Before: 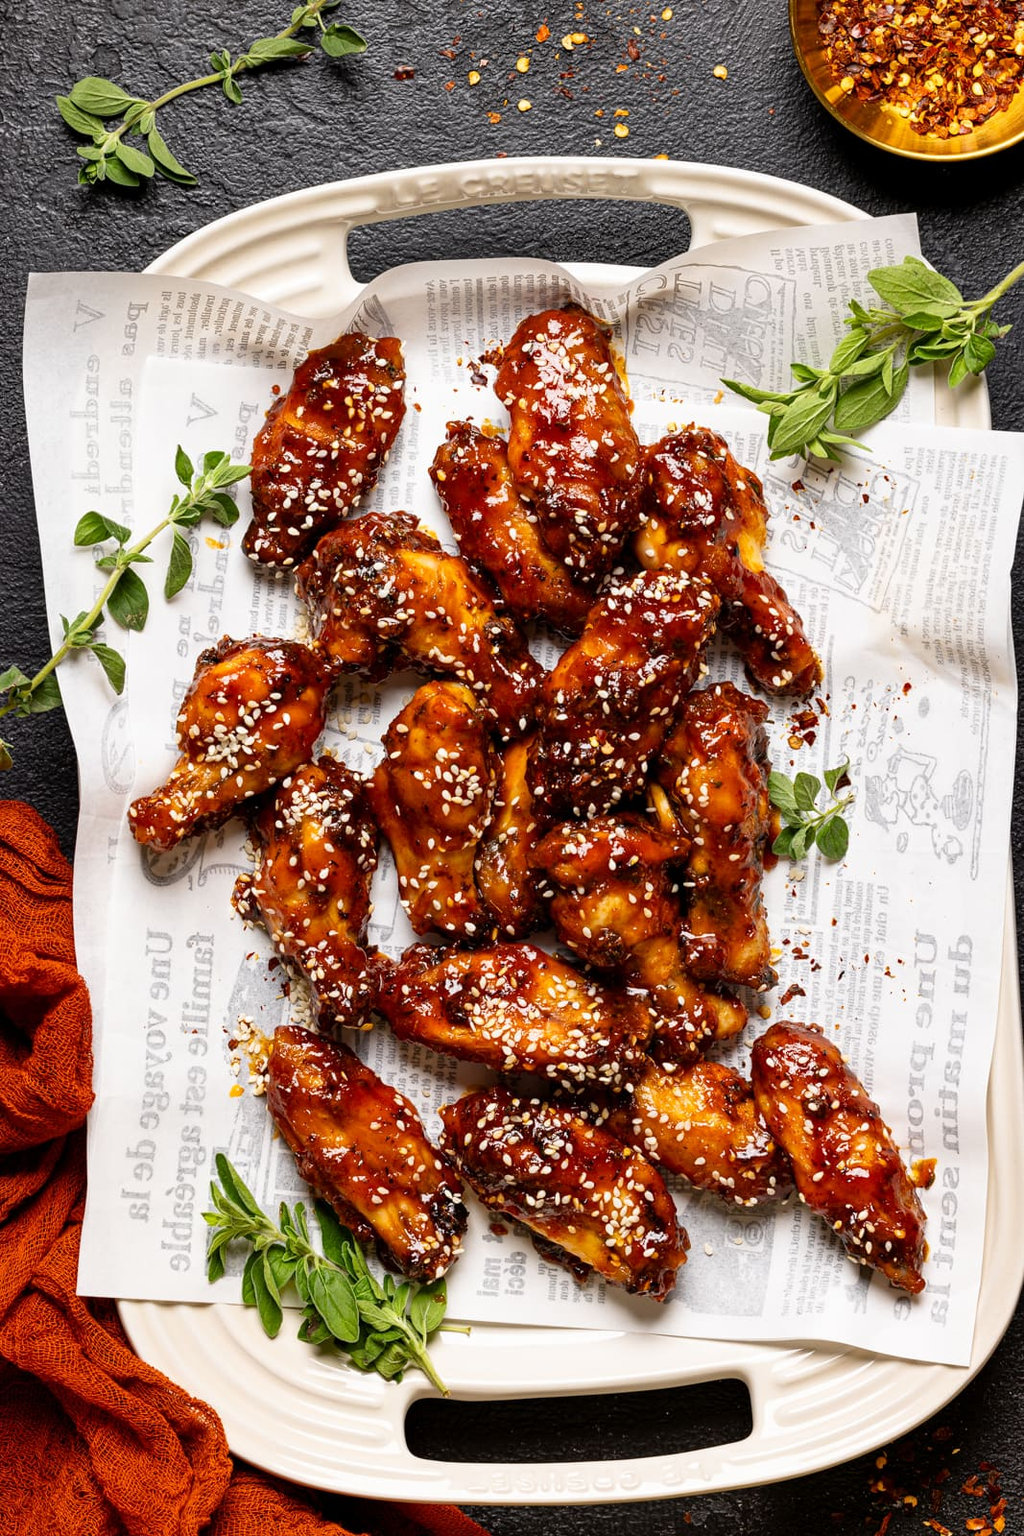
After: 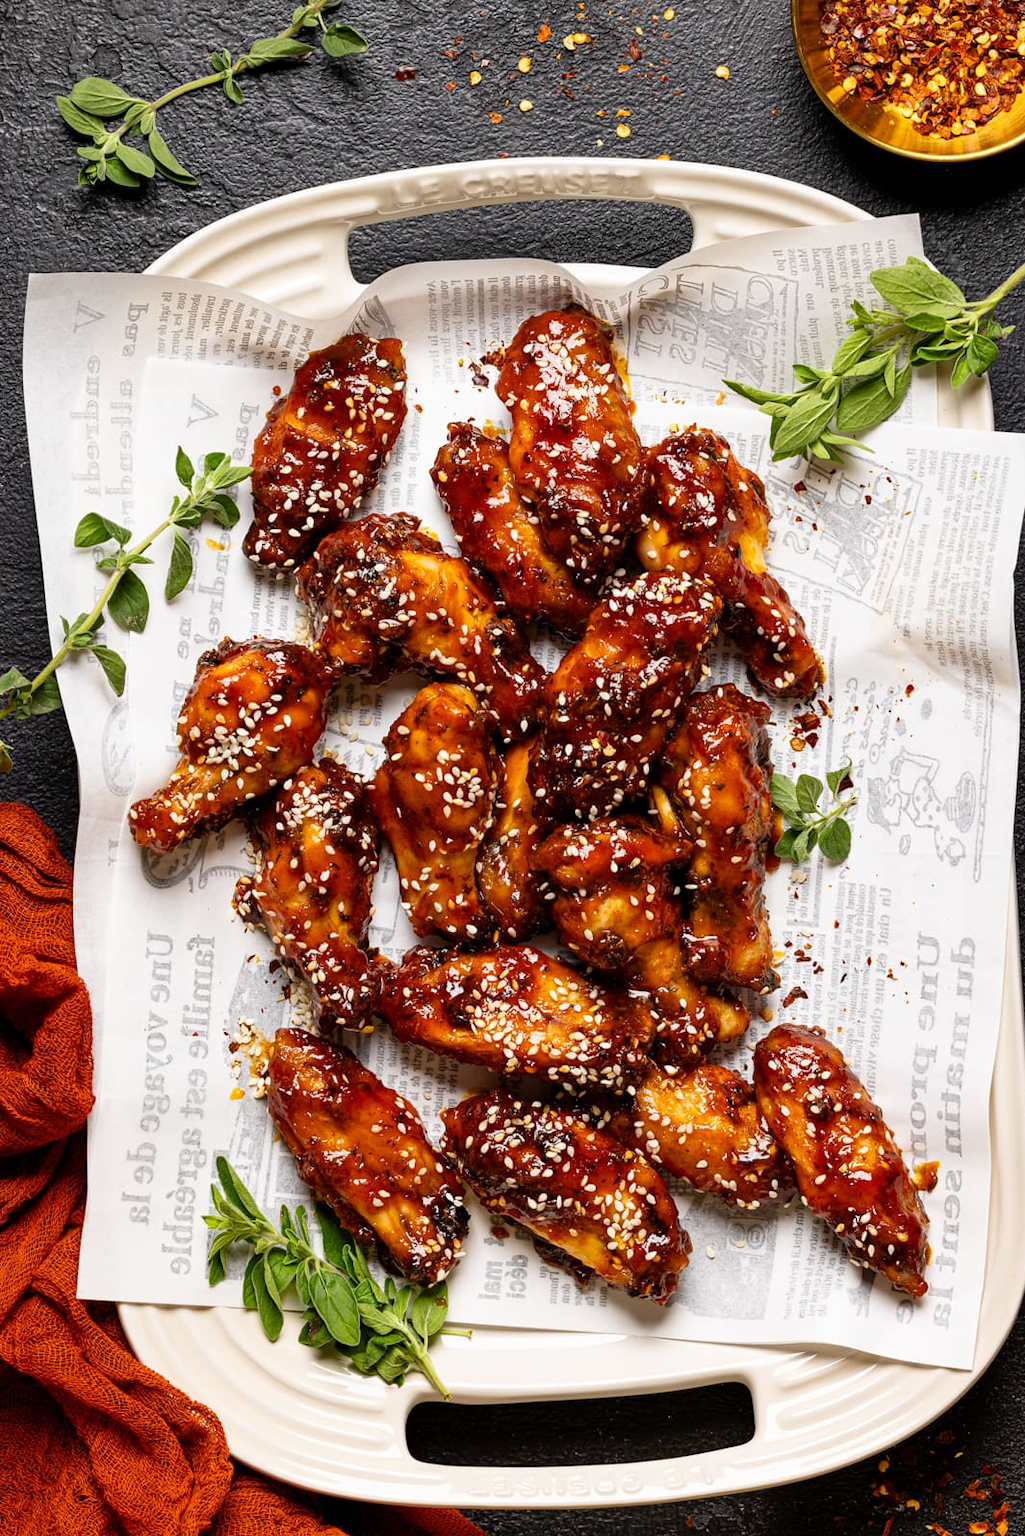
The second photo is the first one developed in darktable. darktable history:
crop: top 0.05%, bottom 0.098%
